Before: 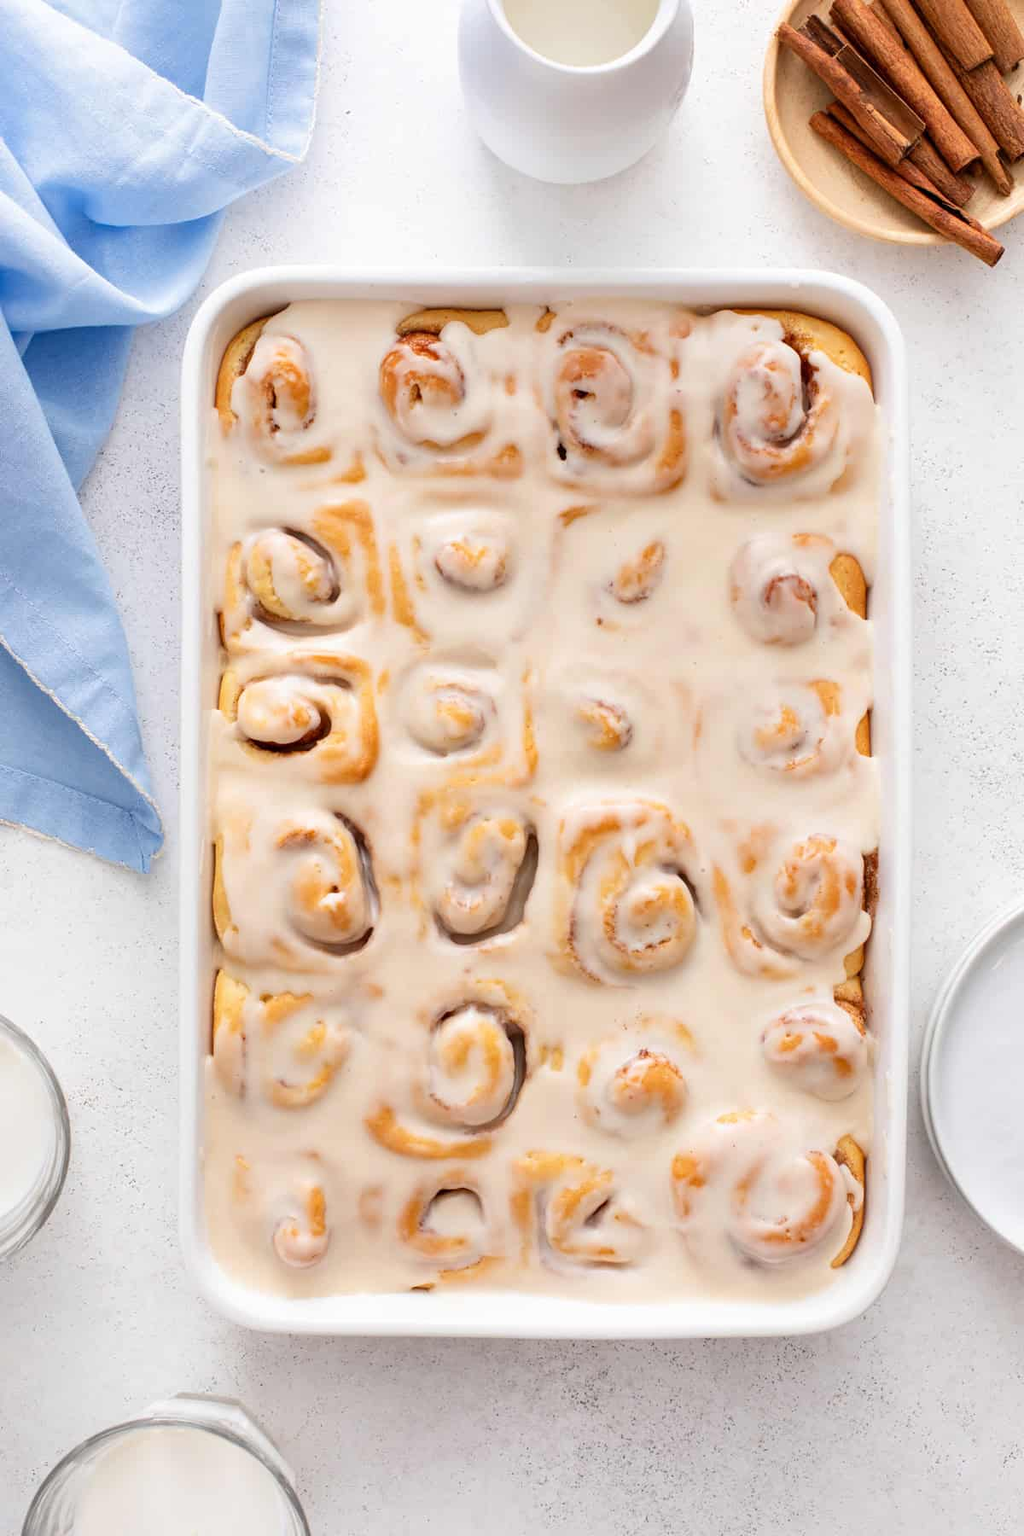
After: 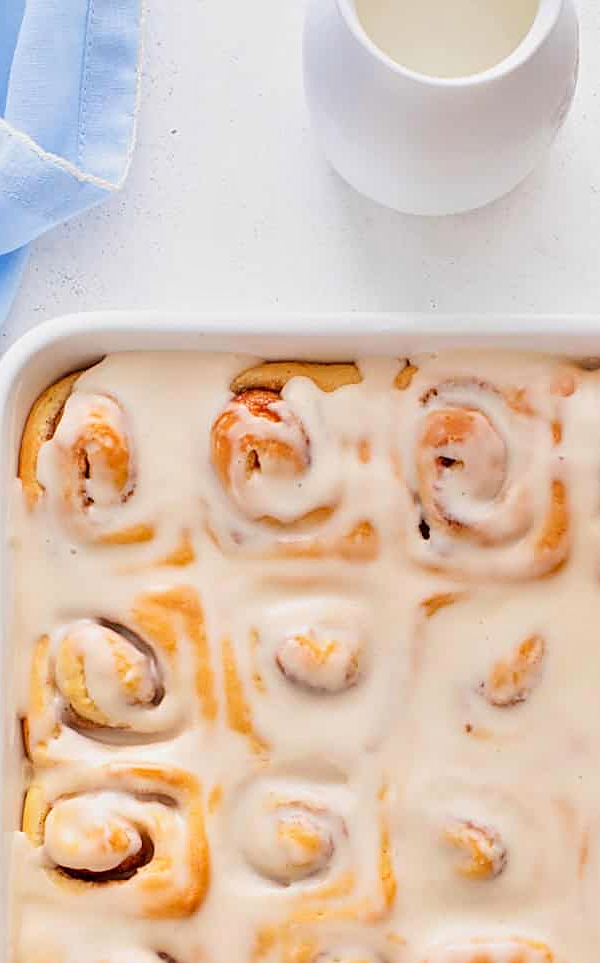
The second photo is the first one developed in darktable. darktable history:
contrast brightness saturation: contrast 0.03, brightness 0.06, saturation 0.13
crop: left 19.556%, right 30.401%, bottom 46.458%
tone equalizer: -8 EV -0.002 EV, -7 EV 0.005 EV, -6 EV -0.009 EV, -5 EV 0.011 EV, -4 EV -0.012 EV, -3 EV 0.007 EV, -2 EV -0.062 EV, -1 EV -0.293 EV, +0 EV -0.582 EV, smoothing diameter 2%, edges refinement/feathering 20, mask exposure compensation -1.57 EV, filter diffusion 5
sharpen: on, module defaults
